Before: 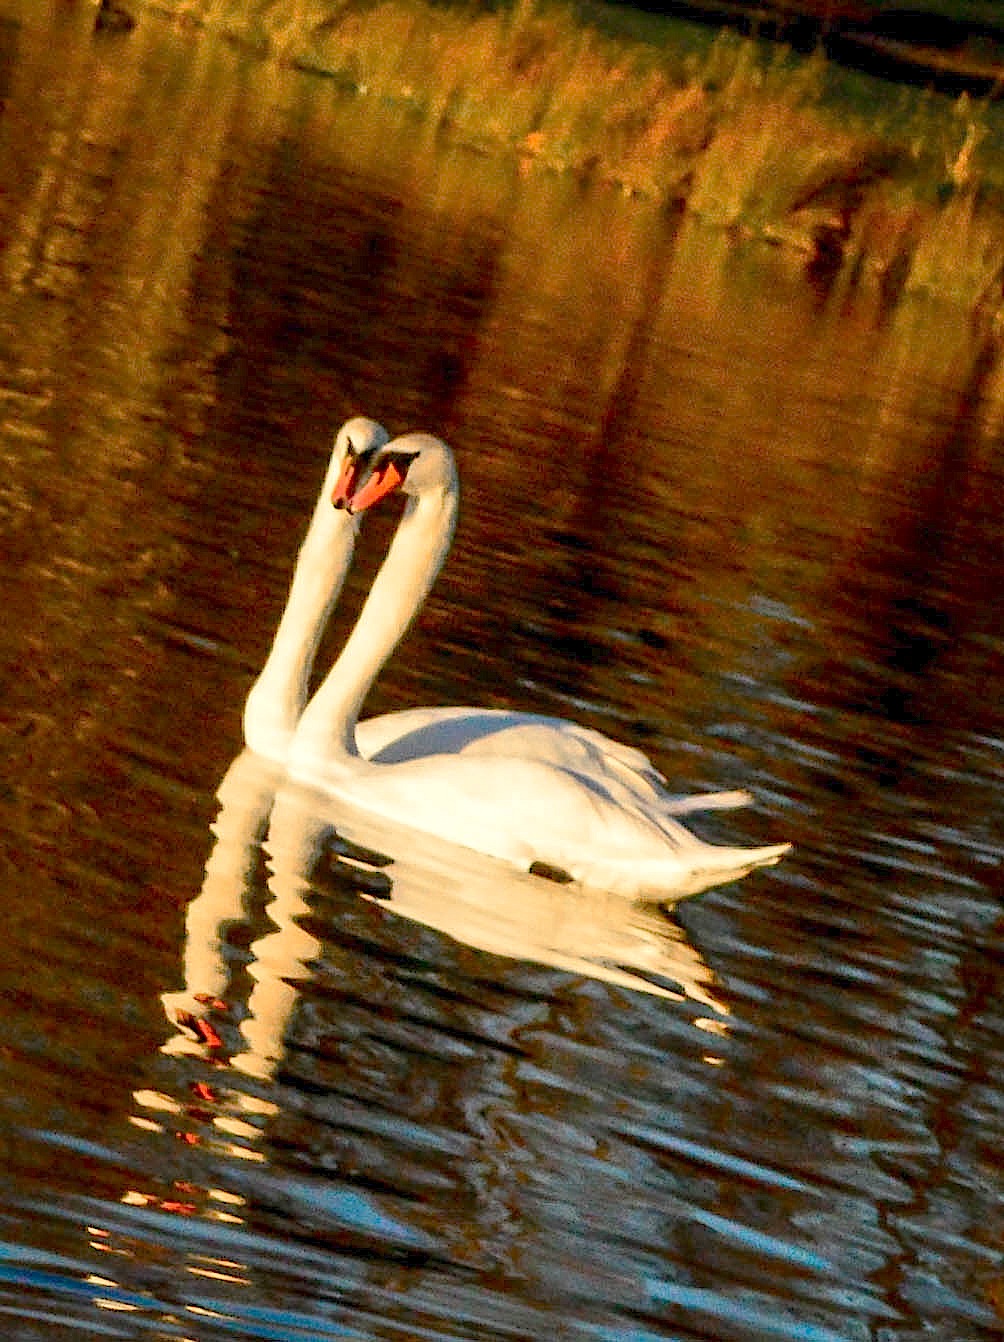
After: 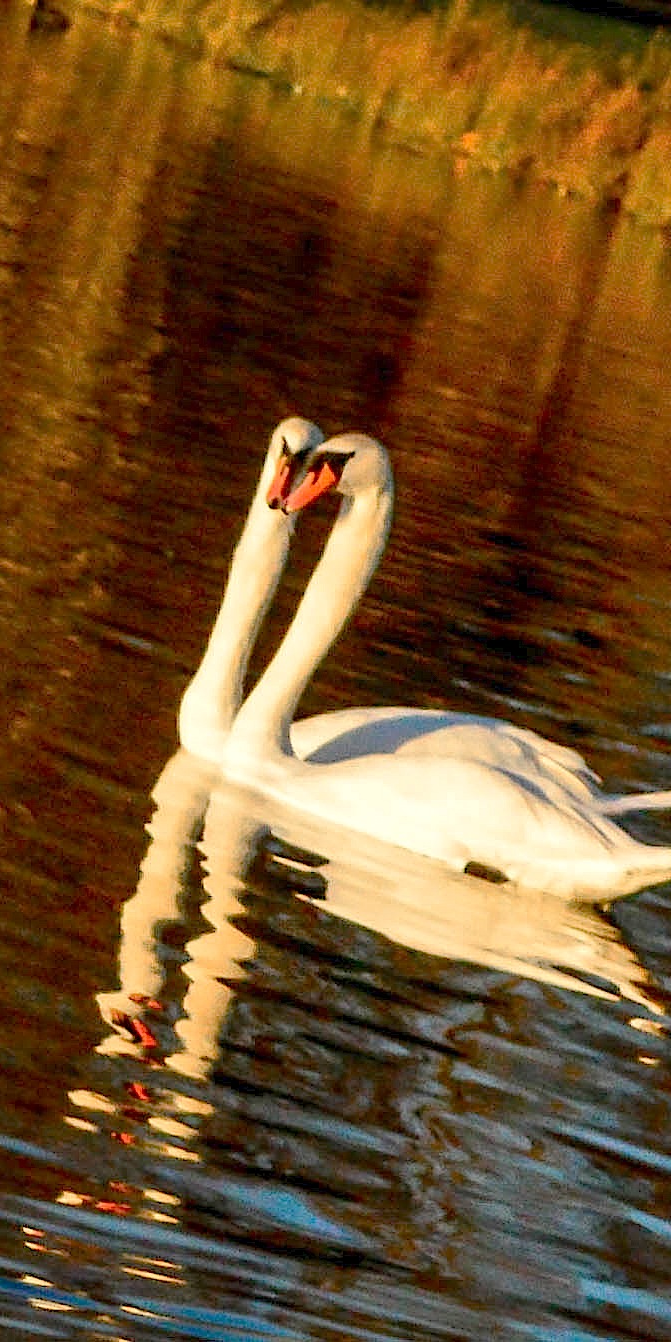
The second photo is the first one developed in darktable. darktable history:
crop and rotate: left 6.477%, right 26.594%
